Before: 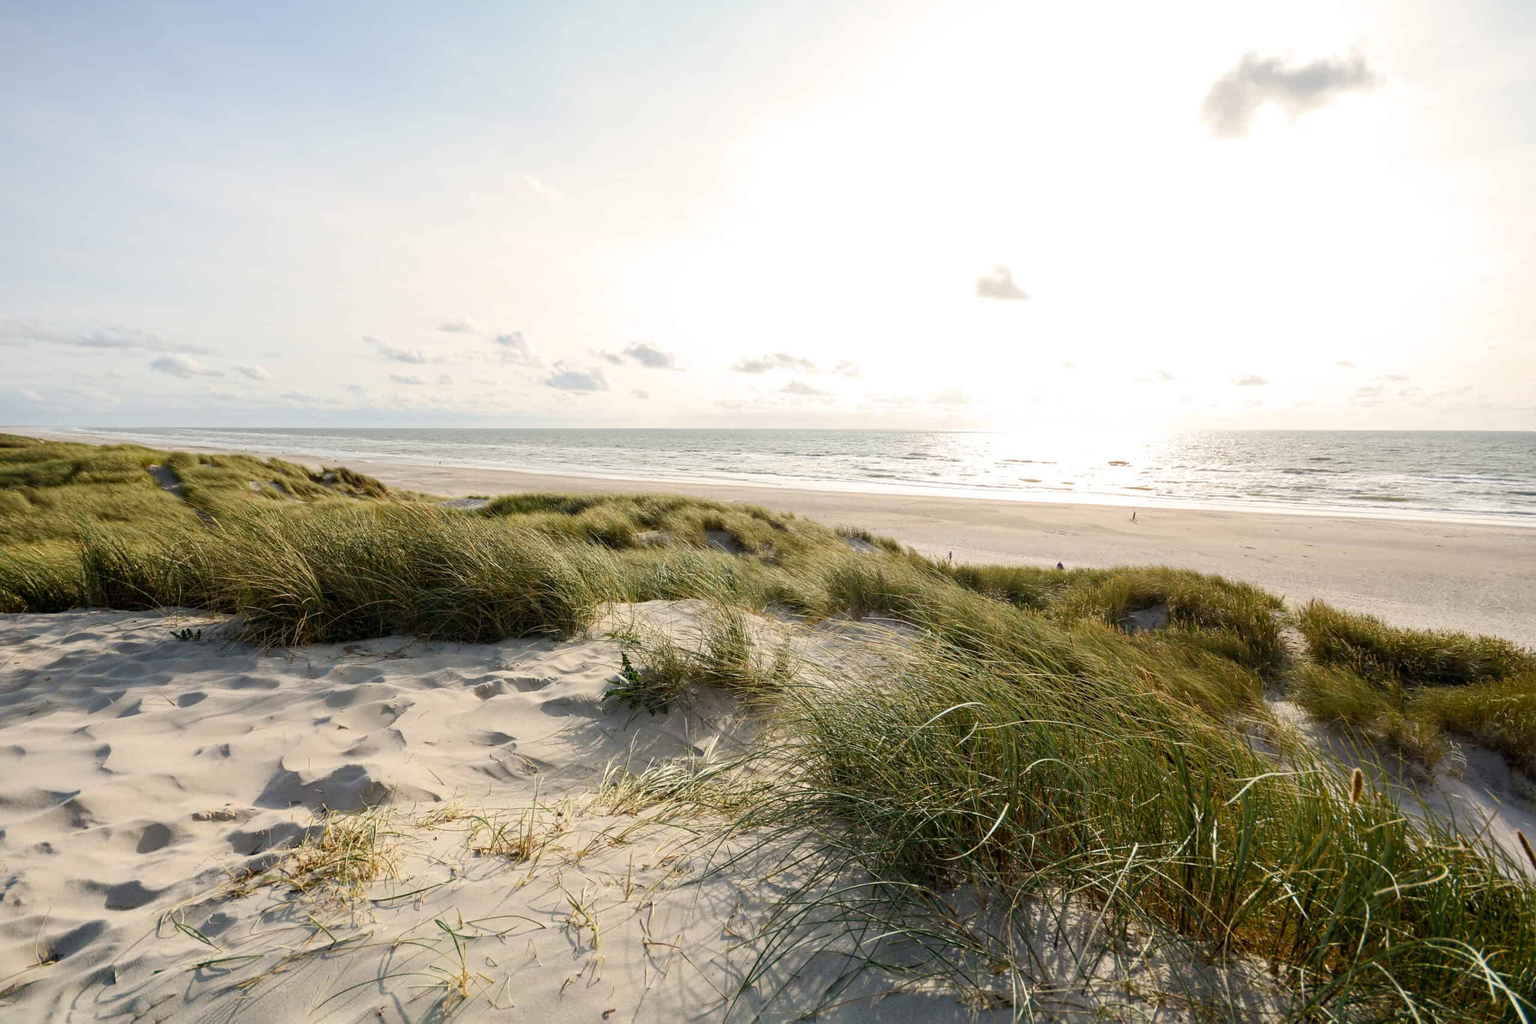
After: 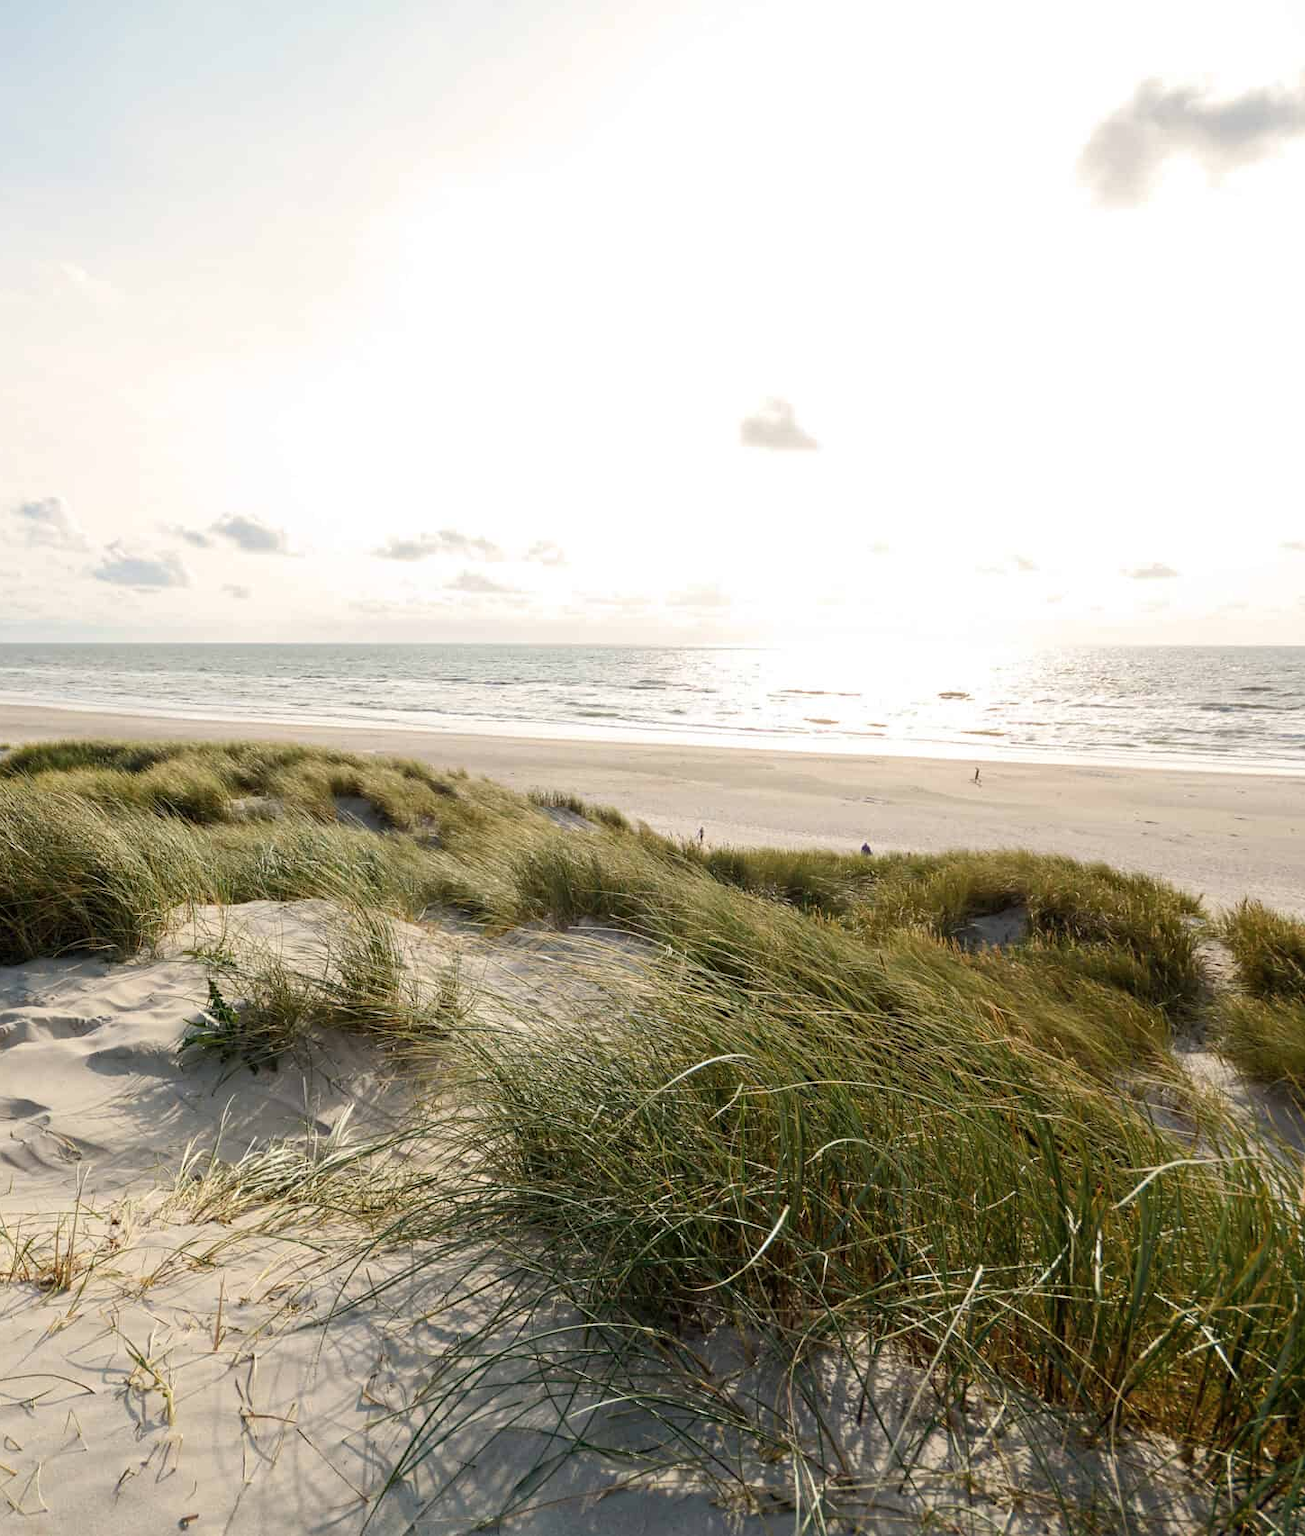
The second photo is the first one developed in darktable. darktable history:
crop: left 31.458%, top 0%, right 11.876%
contrast brightness saturation: saturation -0.05
